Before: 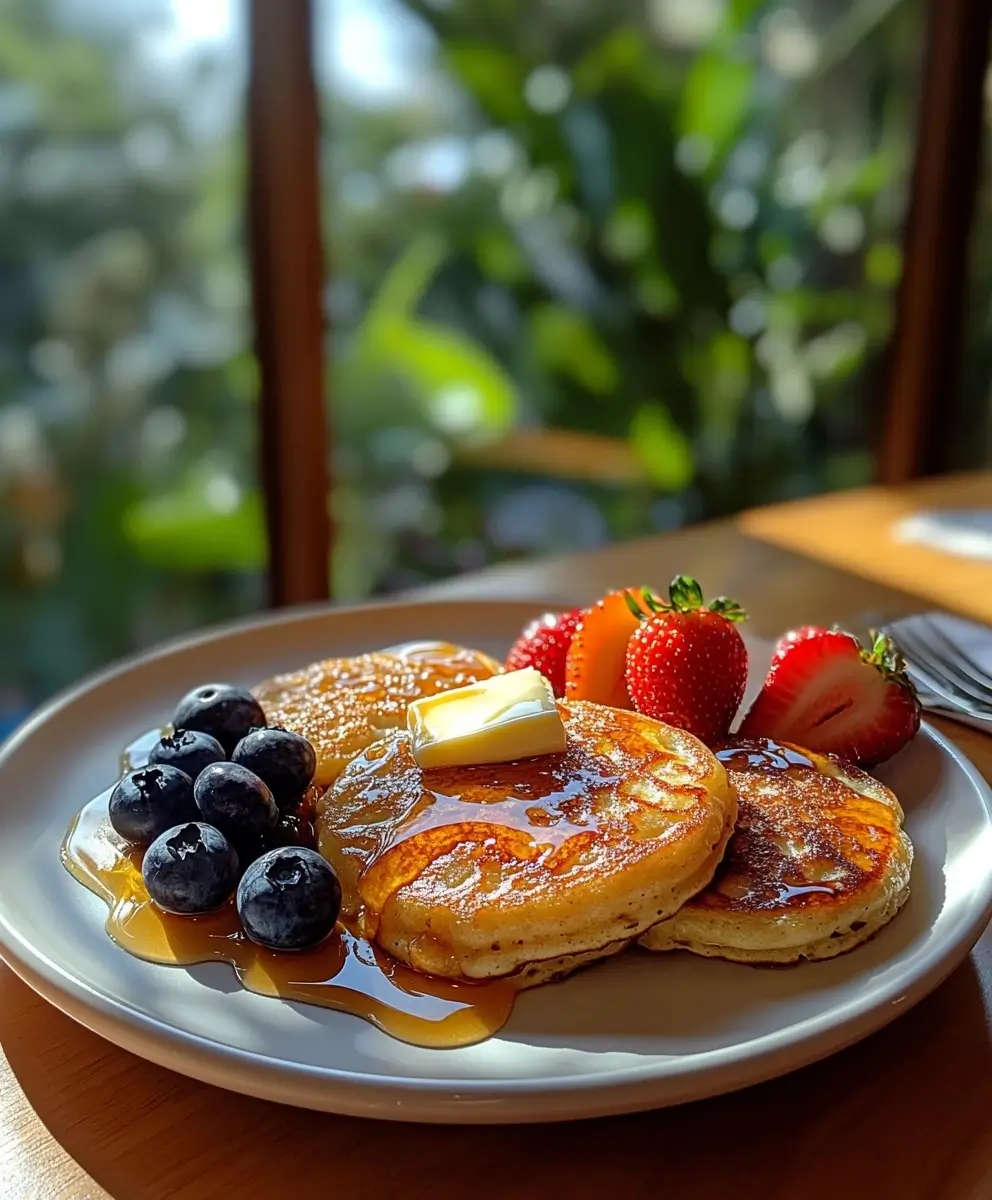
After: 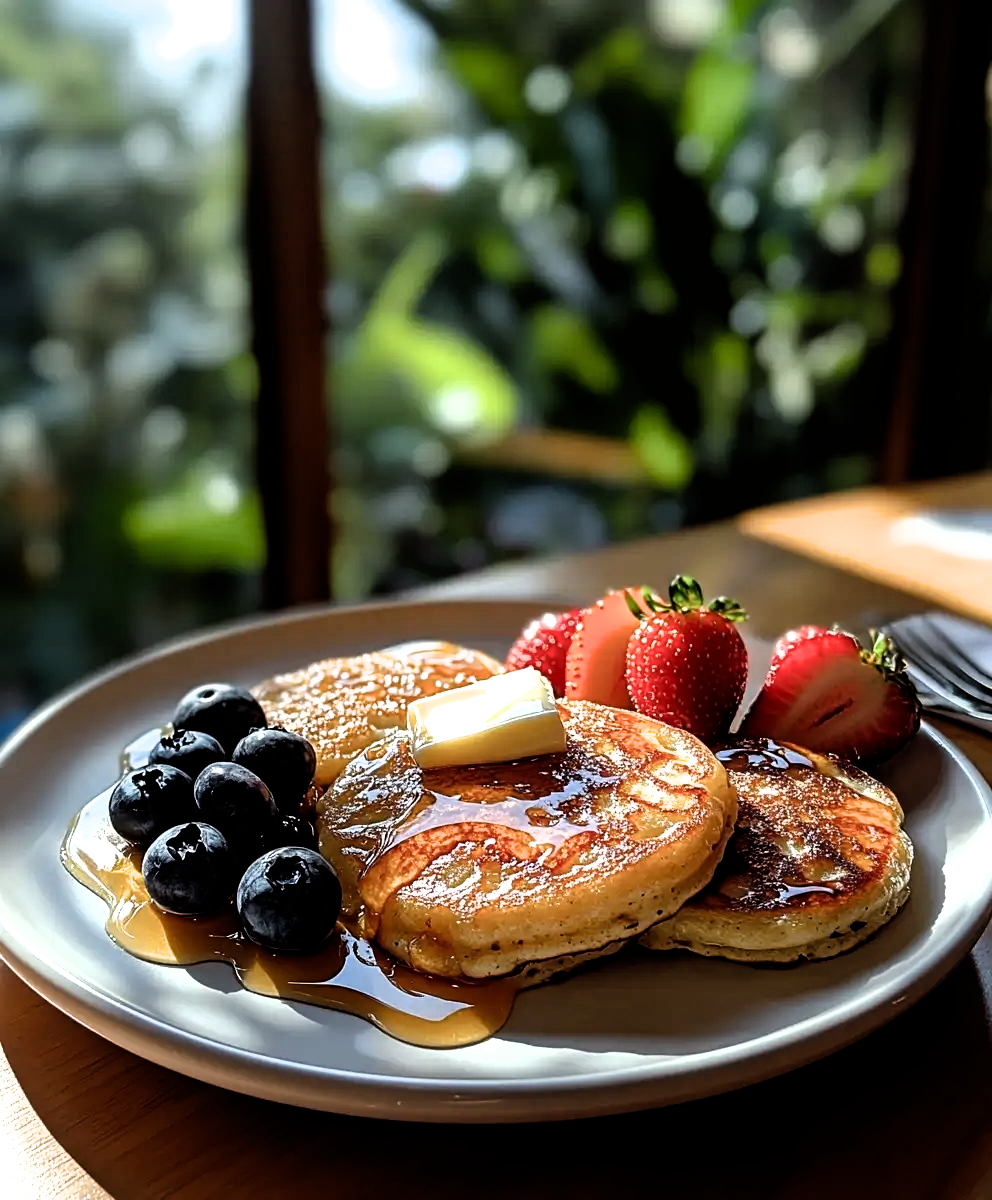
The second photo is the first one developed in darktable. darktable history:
filmic rgb: black relative exposure -8.29 EV, white relative exposure 2.24 EV, hardness 7.06, latitude 85.18%, contrast 1.683, highlights saturation mix -3.02%, shadows ↔ highlights balance -3.06%, contrast in shadows safe
